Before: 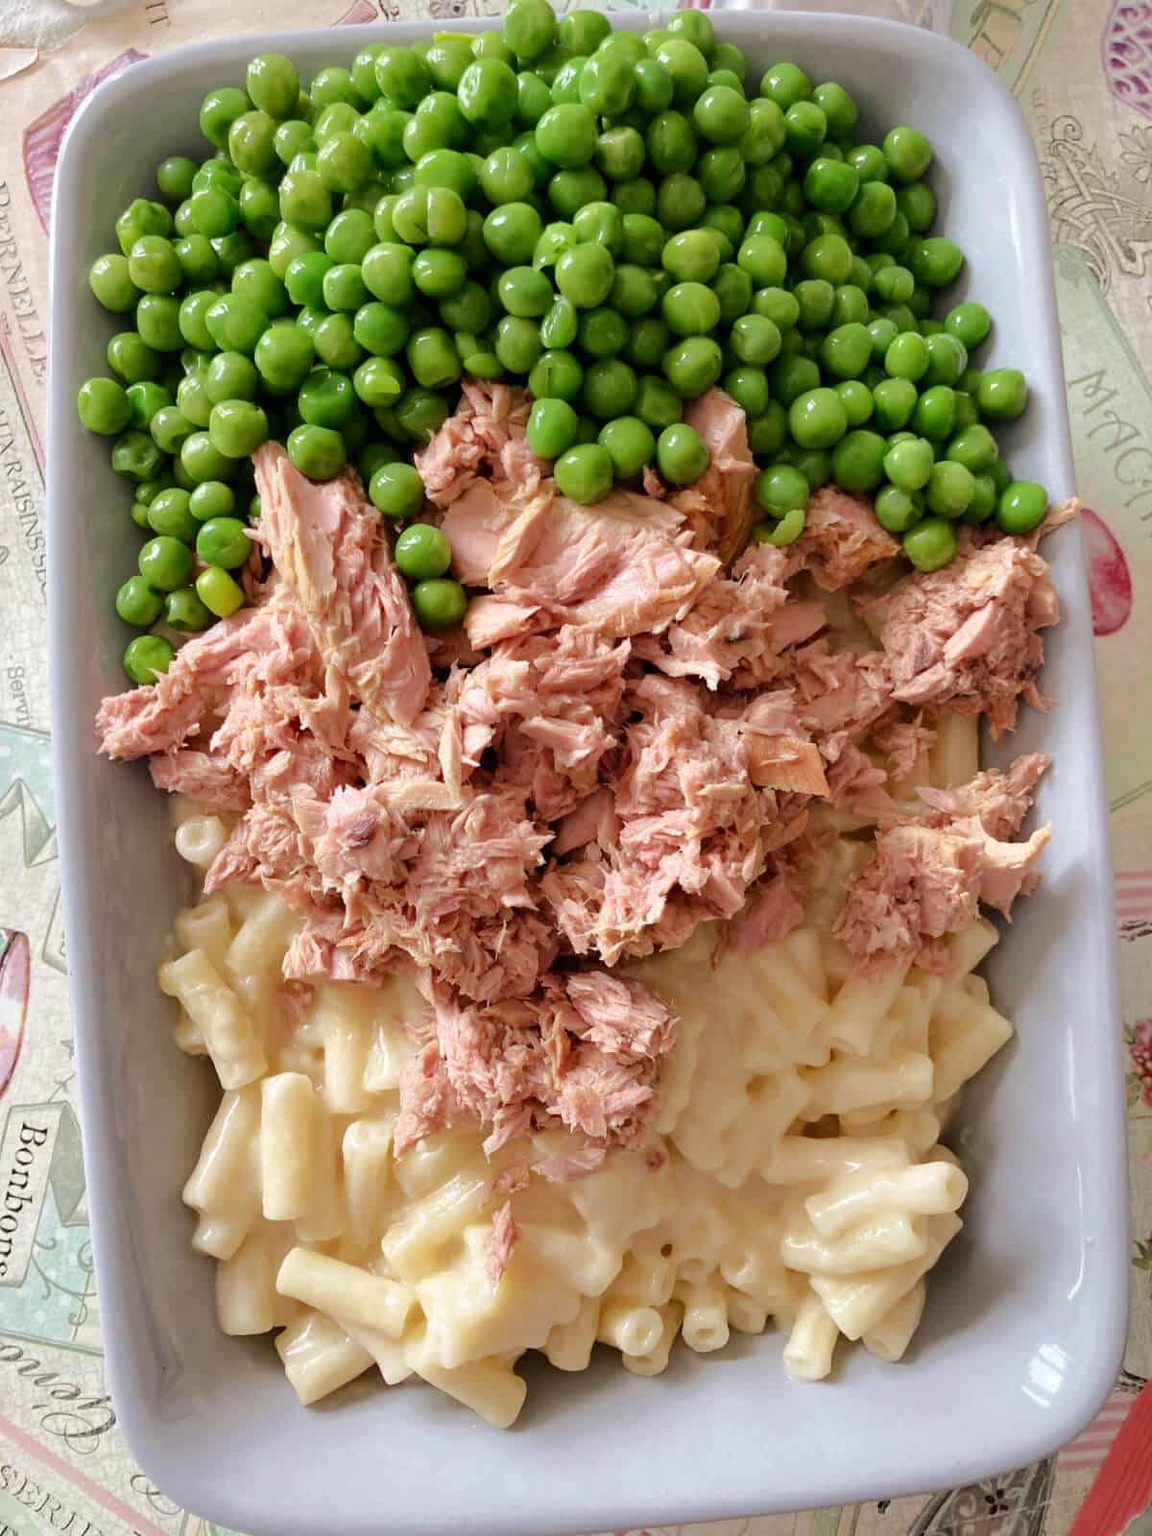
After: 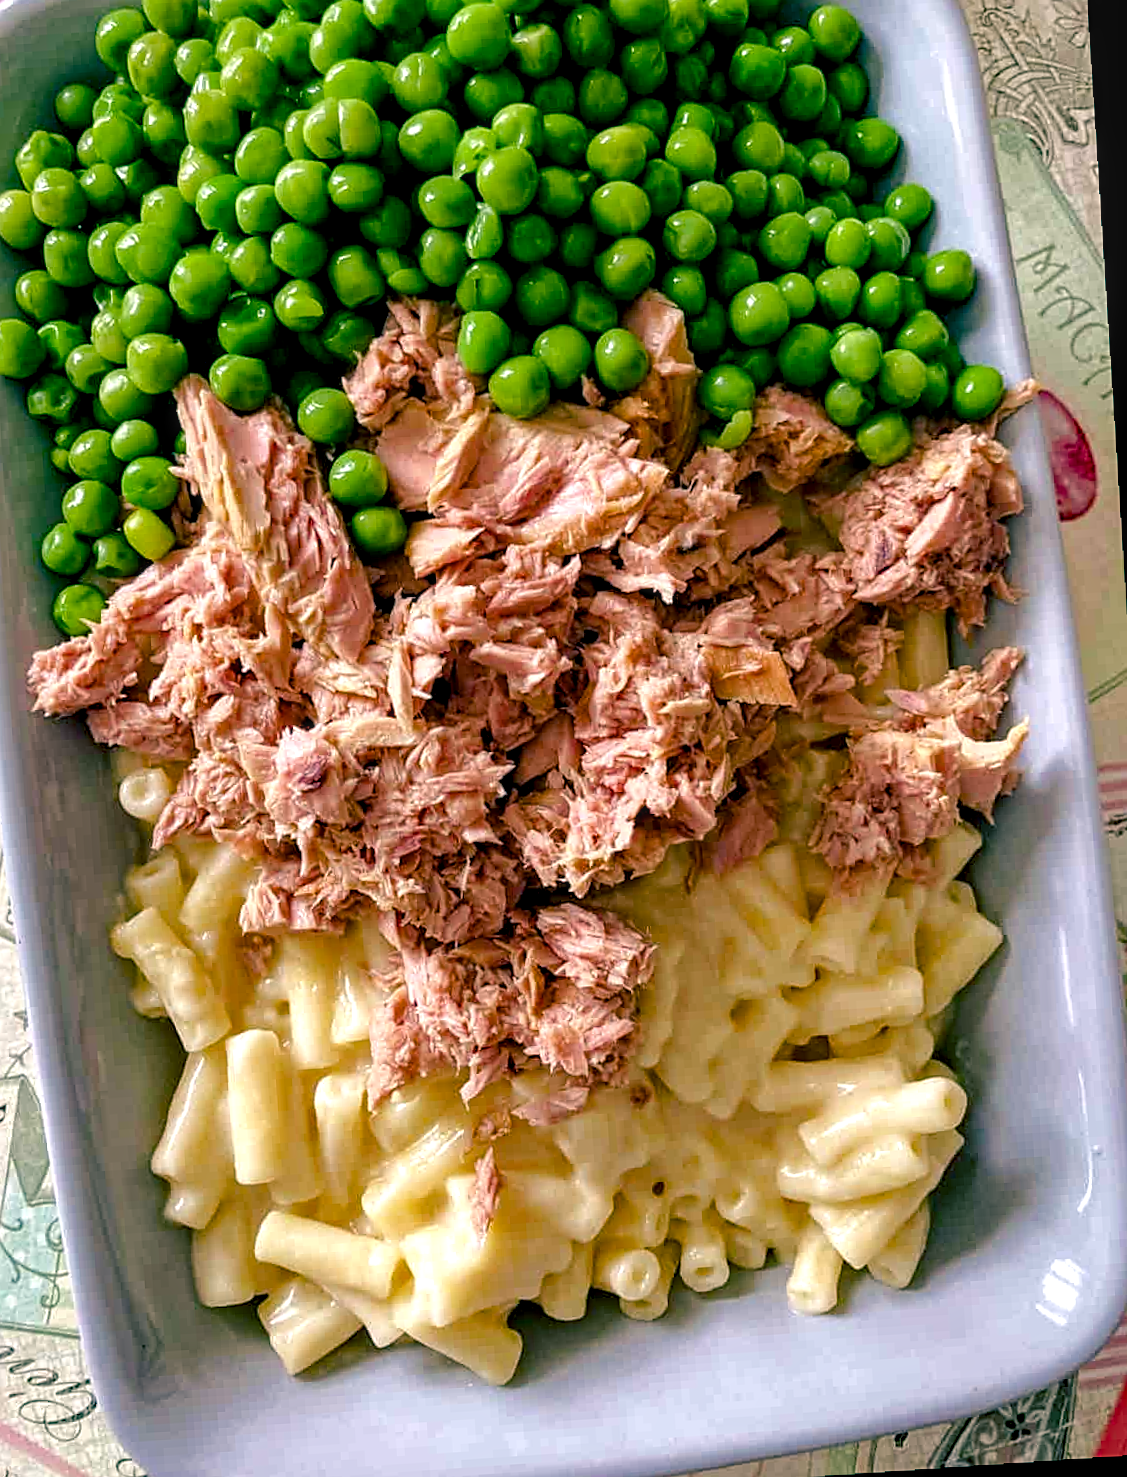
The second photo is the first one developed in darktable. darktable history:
crop and rotate: angle 1.96°, left 5.673%, top 5.673%
sharpen: on, module defaults
rotate and perspective: rotation -1.77°, lens shift (horizontal) 0.004, automatic cropping off
base curve: curves: ch0 [(0, 0) (0.989, 0.992)], preserve colors none
local contrast: highlights 61%, detail 143%, midtone range 0.428
color balance rgb: shadows lift › luminance -28.76%, shadows lift › chroma 10%, shadows lift › hue 230°, power › chroma 0.5%, power › hue 215°, highlights gain › luminance 7.14%, highlights gain › chroma 1%, highlights gain › hue 50°, global offset › luminance -0.29%, global offset › hue 260°, perceptual saturation grading › global saturation 20%, perceptual saturation grading › highlights -13.92%, perceptual saturation grading › shadows 50%
haze removal: strength 0.29, distance 0.25, compatibility mode true, adaptive false
